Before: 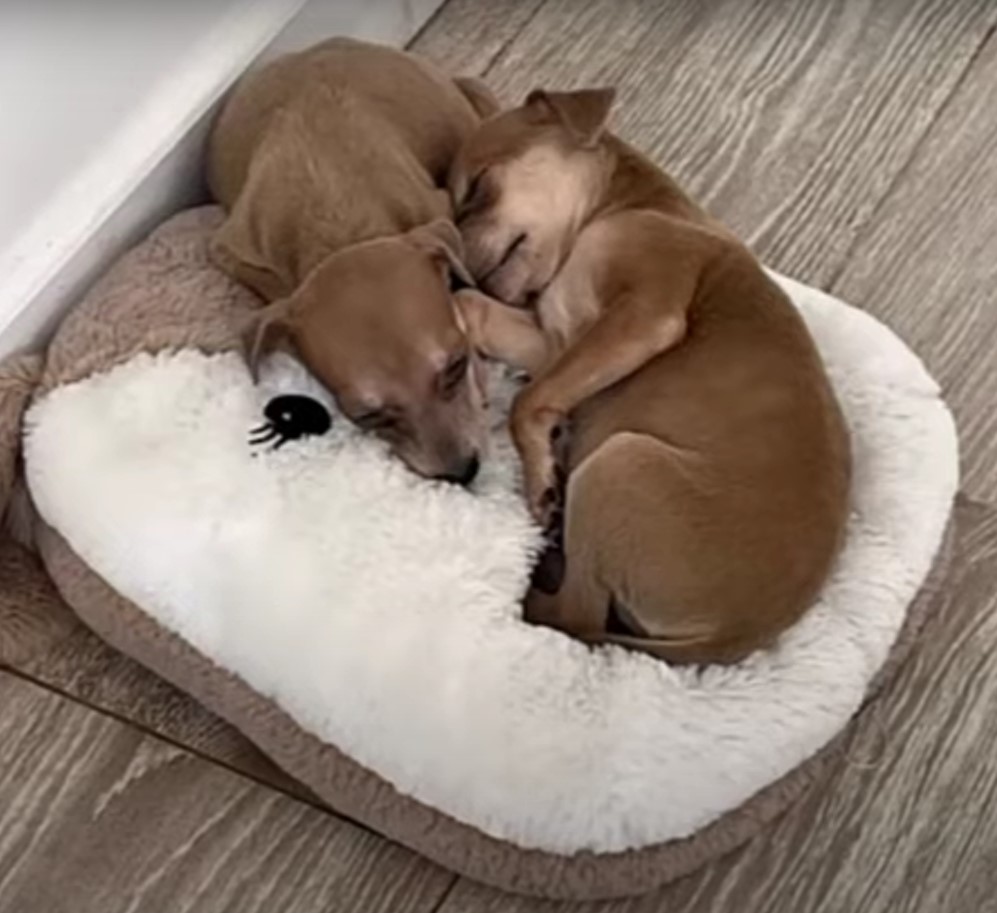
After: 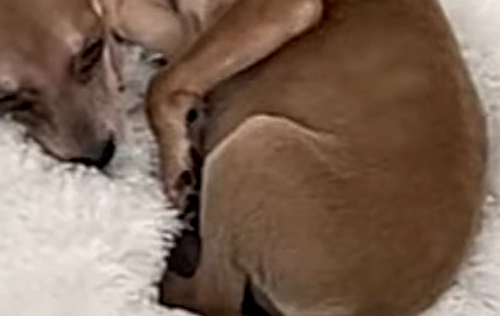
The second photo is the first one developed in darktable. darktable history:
sharpen: on, module defaults
local contrast: detail 130%
crop: left 36.607%, top 34.735%, right 13.146%, bottom 30.611%
